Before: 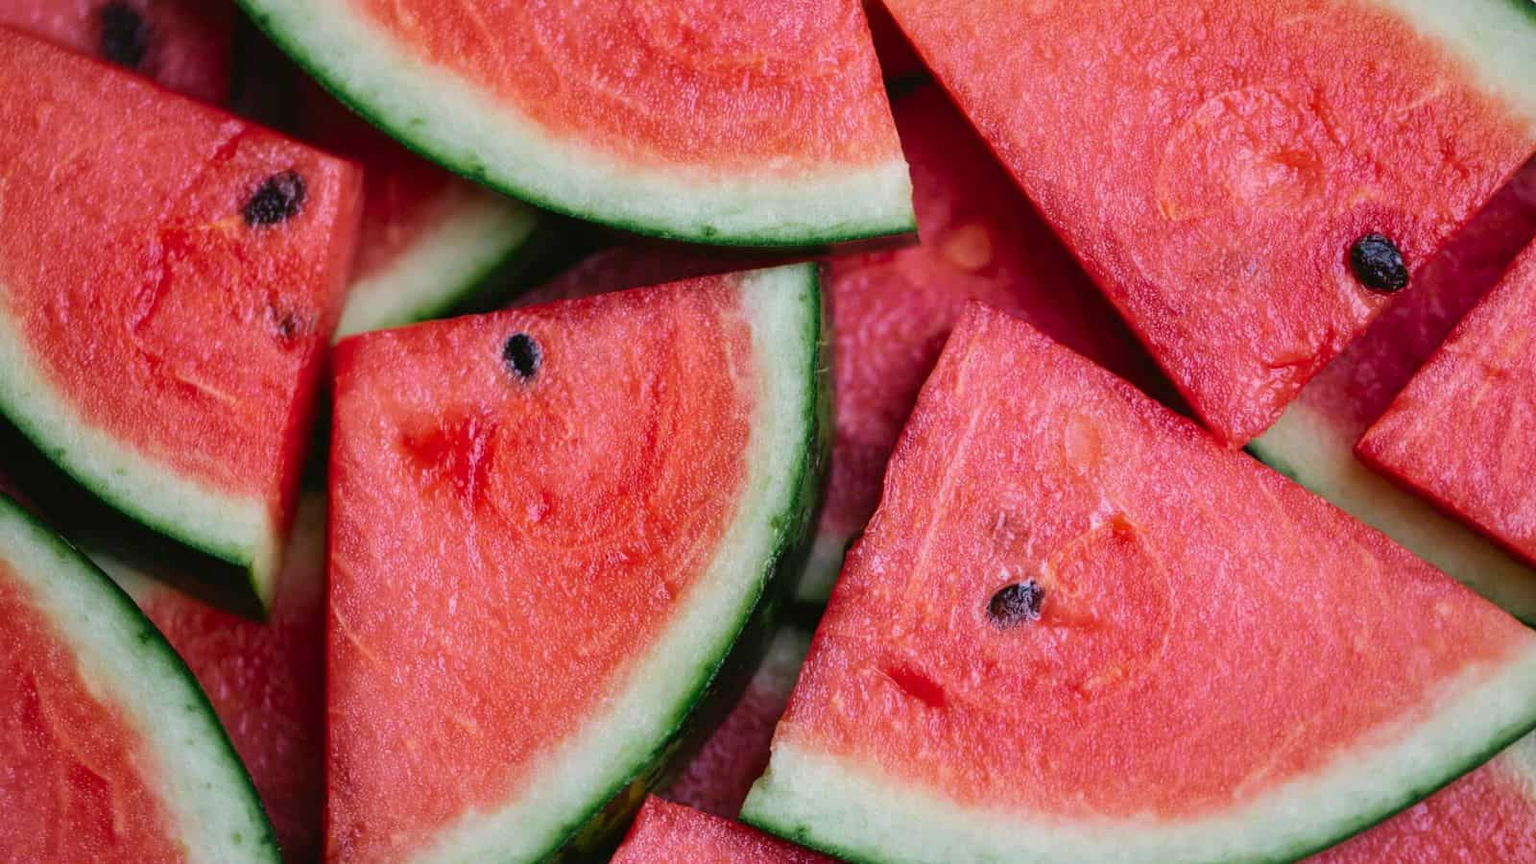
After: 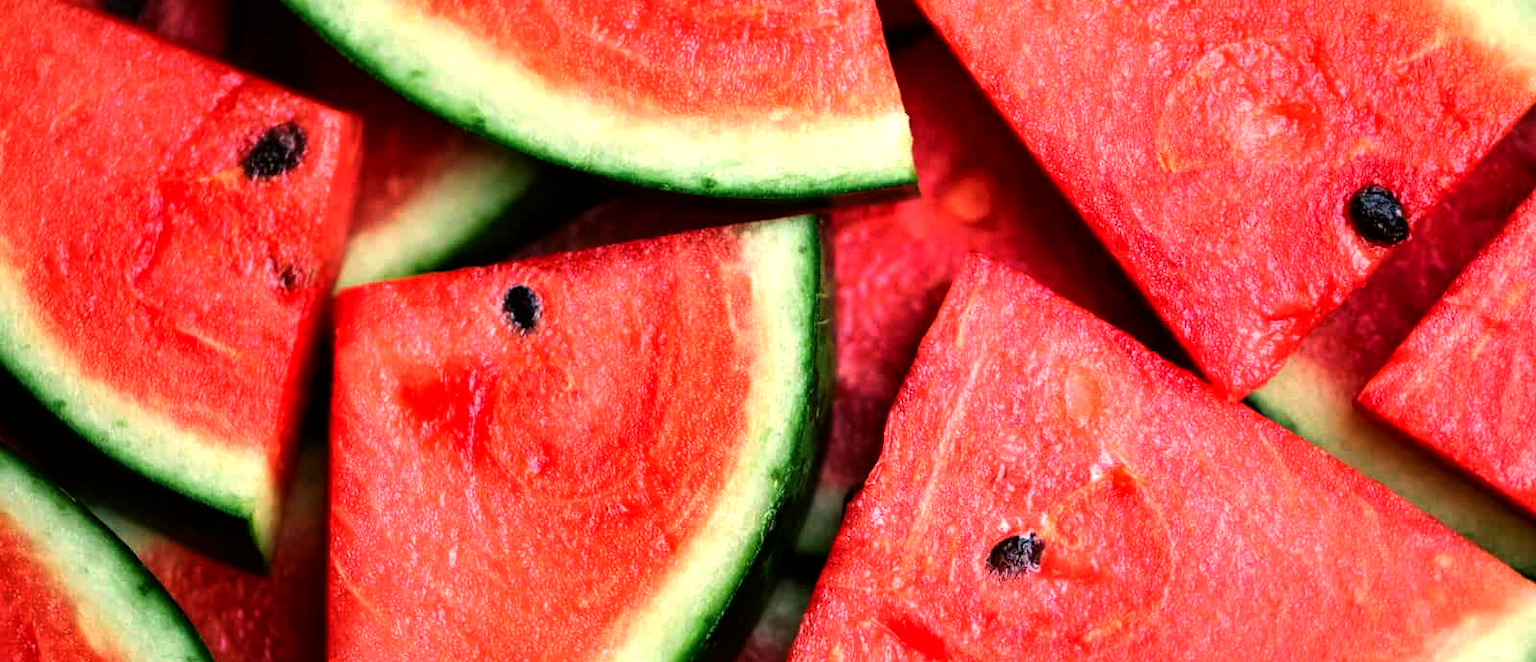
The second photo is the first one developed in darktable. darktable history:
white balance: red 0.967, blue 1.049
crop: top 5.667%, bottom 17.637%
exposure: exposure 0.566 EV, compensate highlight preservation false
color balance: mode lift, gamma, gain (sRGB), lift [1.014, 0.966, 0.918, 0.87], gamma [0.86, 0.734, 0.918, 0.976], gain [1.063, 1.13, 1.063, 0.86]
